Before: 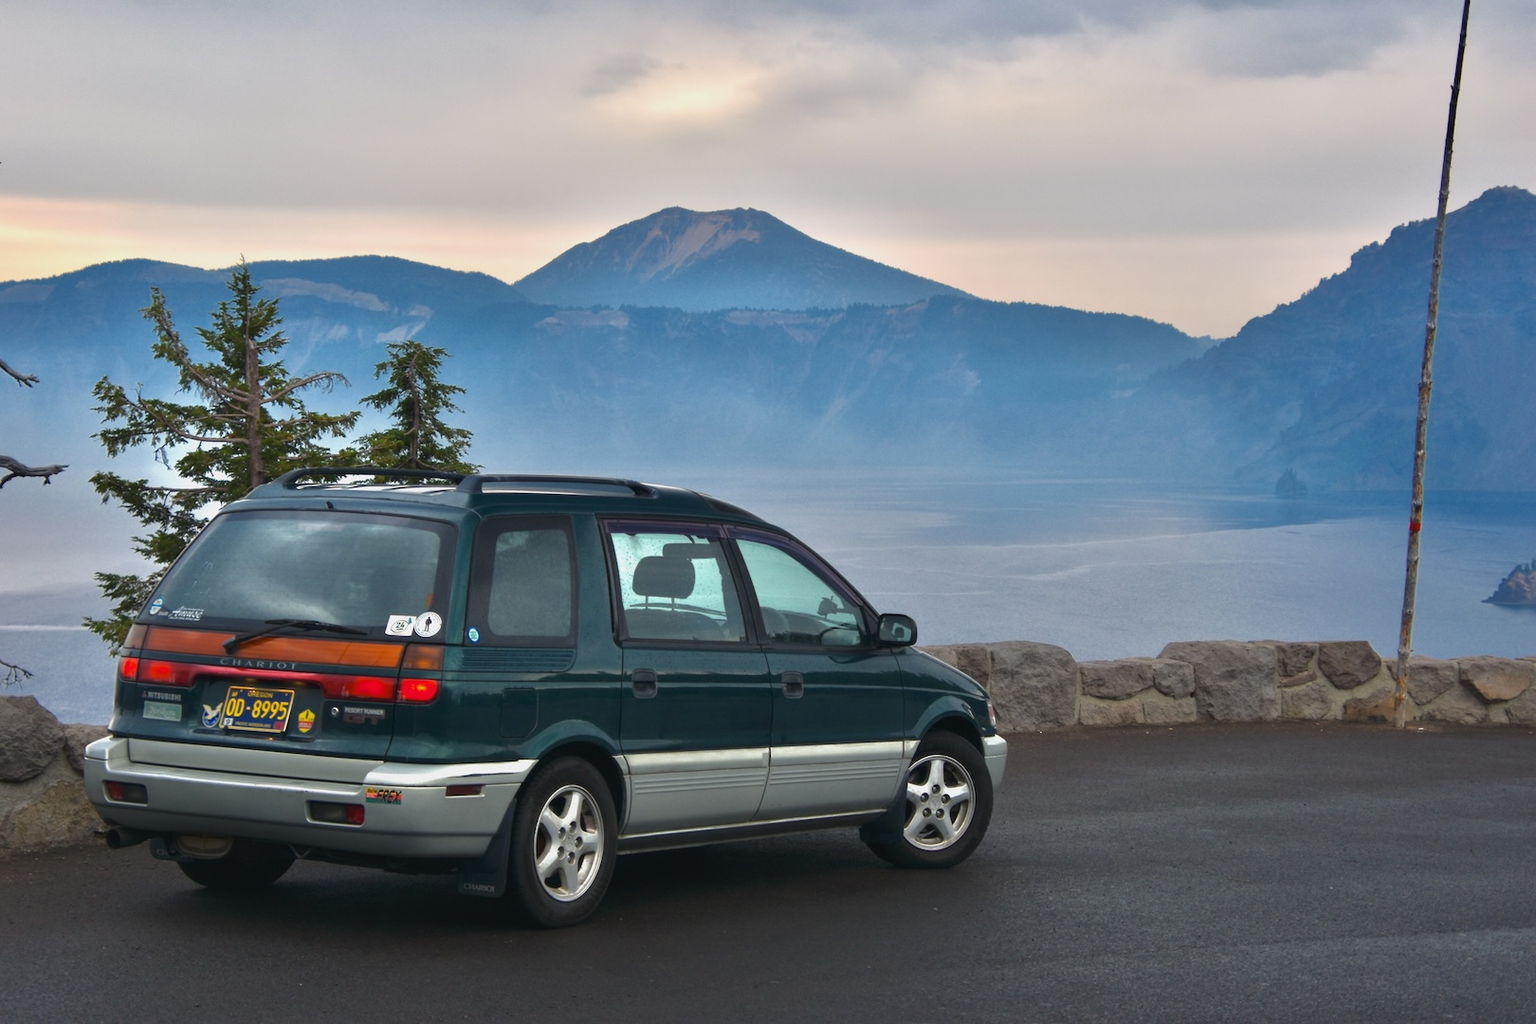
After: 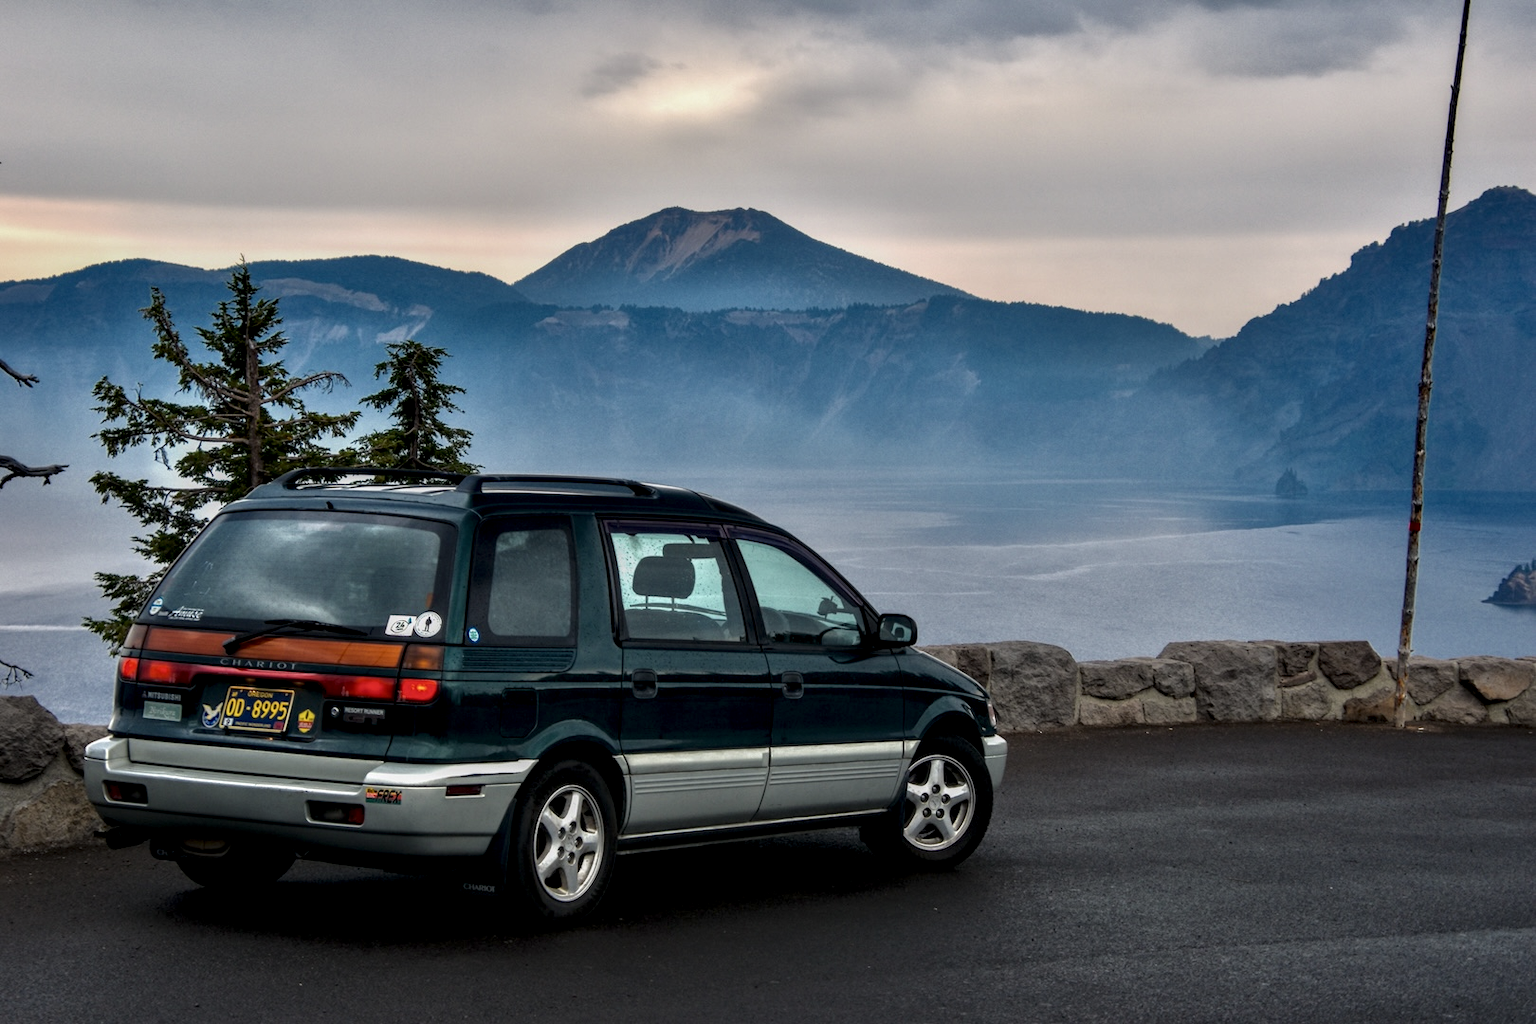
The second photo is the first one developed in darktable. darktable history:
local contrast: highlights 19%, detail 186%
exposure: exposure -0.582 EV, compensate highlight preservation false
